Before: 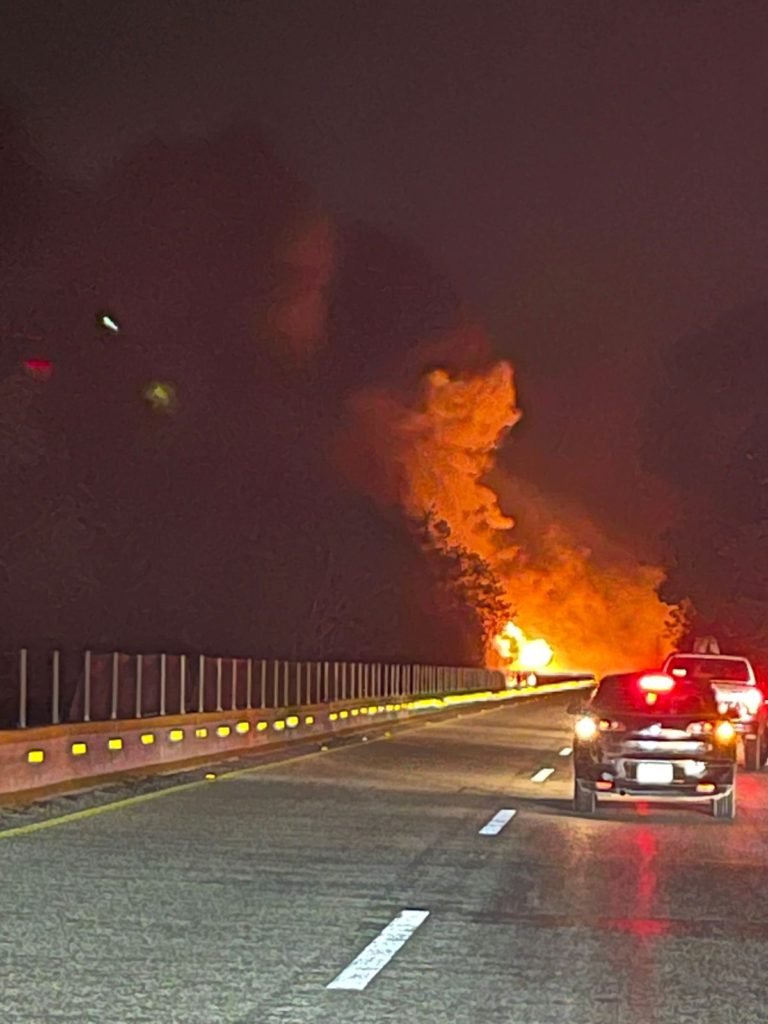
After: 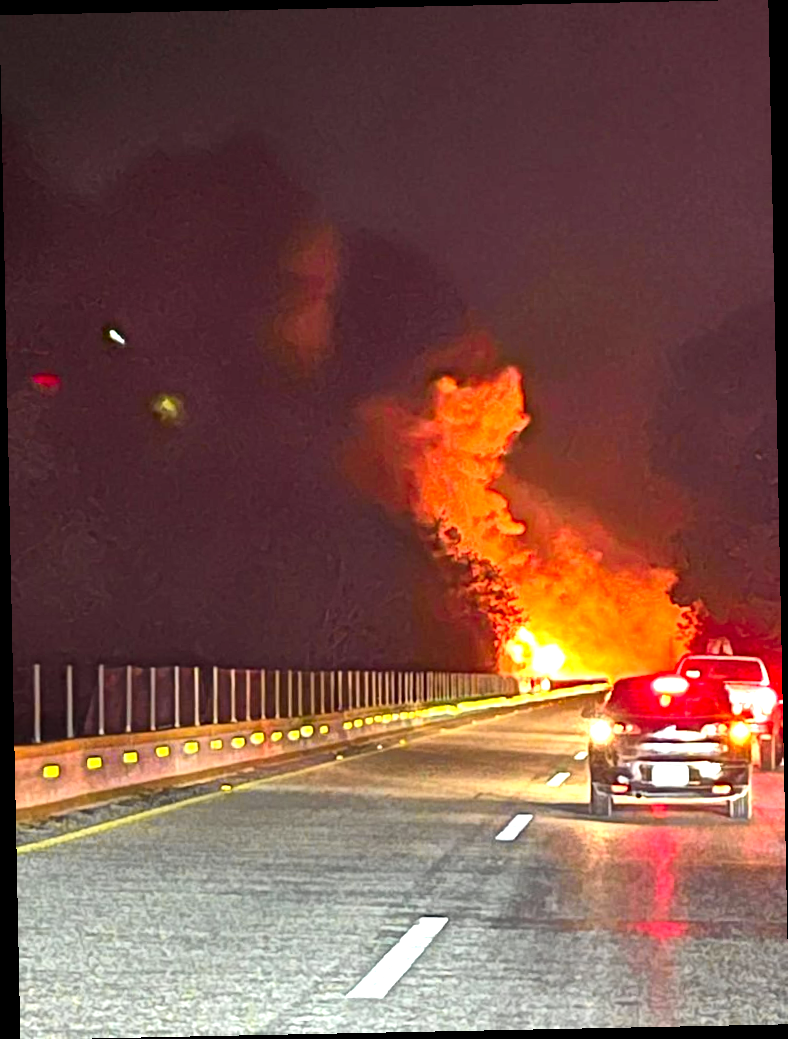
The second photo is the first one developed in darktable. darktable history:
tone curve: curves: ch0 [(0, 0) (0.037, 0.025) (0.131, 0.093) (0.275, 0.256) (0.476, 0.517) (0.607, 0.667) (0.691, 0.745) (0.789, 0.836) (0.911, 0.925) (0.997, 0.995)]; ch1 [(0, 0) (0.301, 0.3) (0.444, 0.45) (0.493, 0.495) (0.507, 0.503) (0.534, 0.533) (0.582, 0.58) (0.658, 0.693) (0.746, 0.77) (1, 1)]; ch2 [(0, 0) (0.246, 0.233) (0.36, 0.352) (0.415, 0.418) (0.476, 0.492) (0.502, 0.504) (0.525, 0.518) (0.539, 0.544) (0.586, 0.602) (0.634, 0.651) (0.706, 0.727) (0.853, 0.852) (1, 0.951)], color space Lab, independent channels, preserve colors none
levels: levels [0, 0.374, 0.749]
rotate and perspective: rotation -1.17°, automatic cropping off
